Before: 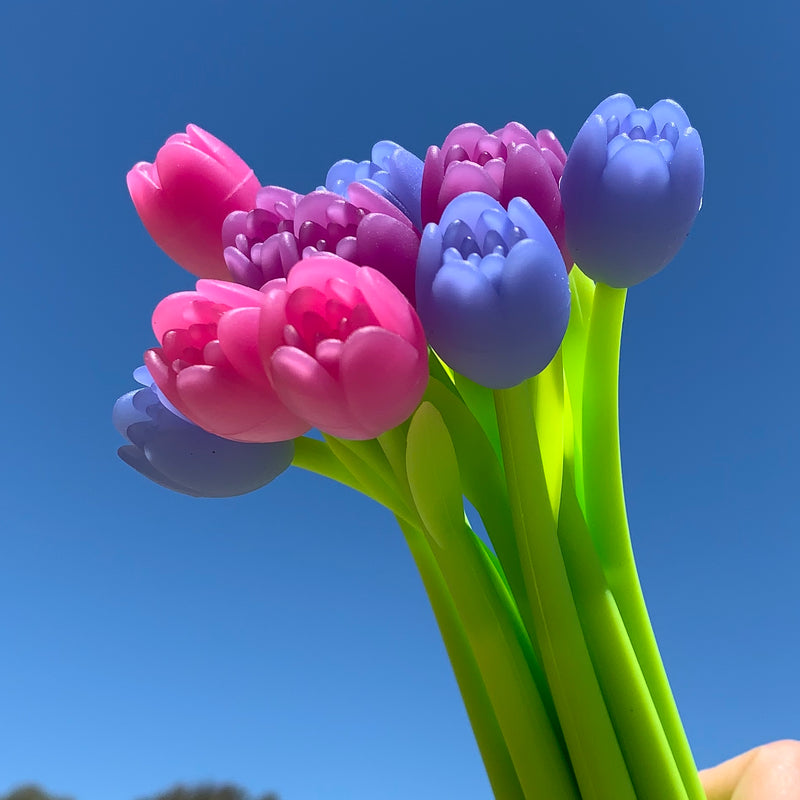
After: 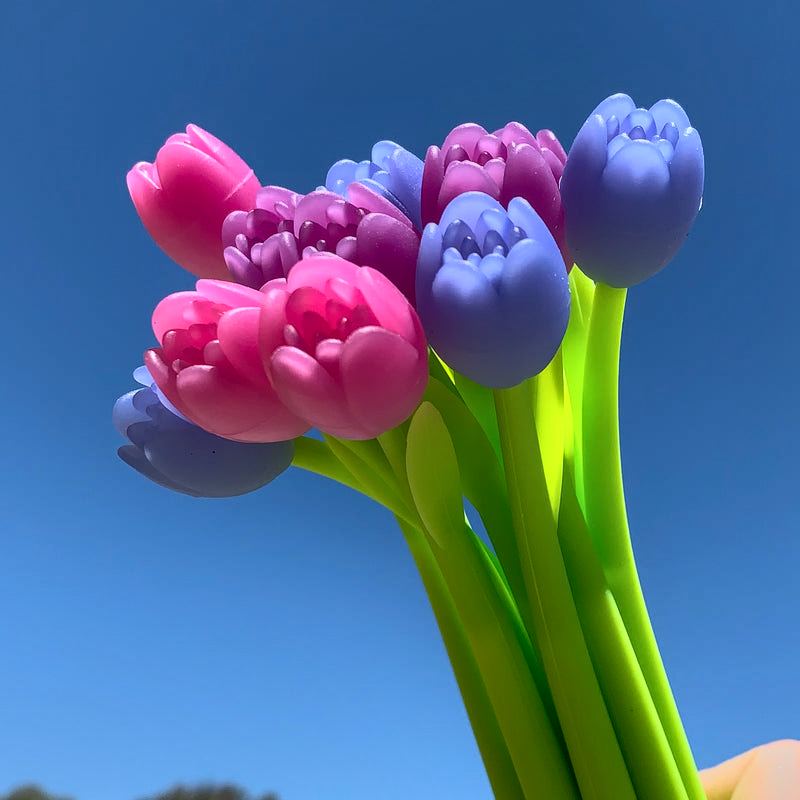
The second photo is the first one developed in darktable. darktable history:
local contrast: on, module defaults
tone equalizer: -7 EV -0.63 EV, -6 EV 1 EV, -5 EV -0.45 EV, -4 EV 0.43 EV, -3 EV 0.41 EV, -2 EV 0.15 EV, -1 EV -0.15 EV, +0 EV -0.39 EV, smoothing diameter 25%, edges refinement/feathering 10, preserve details guided filter
